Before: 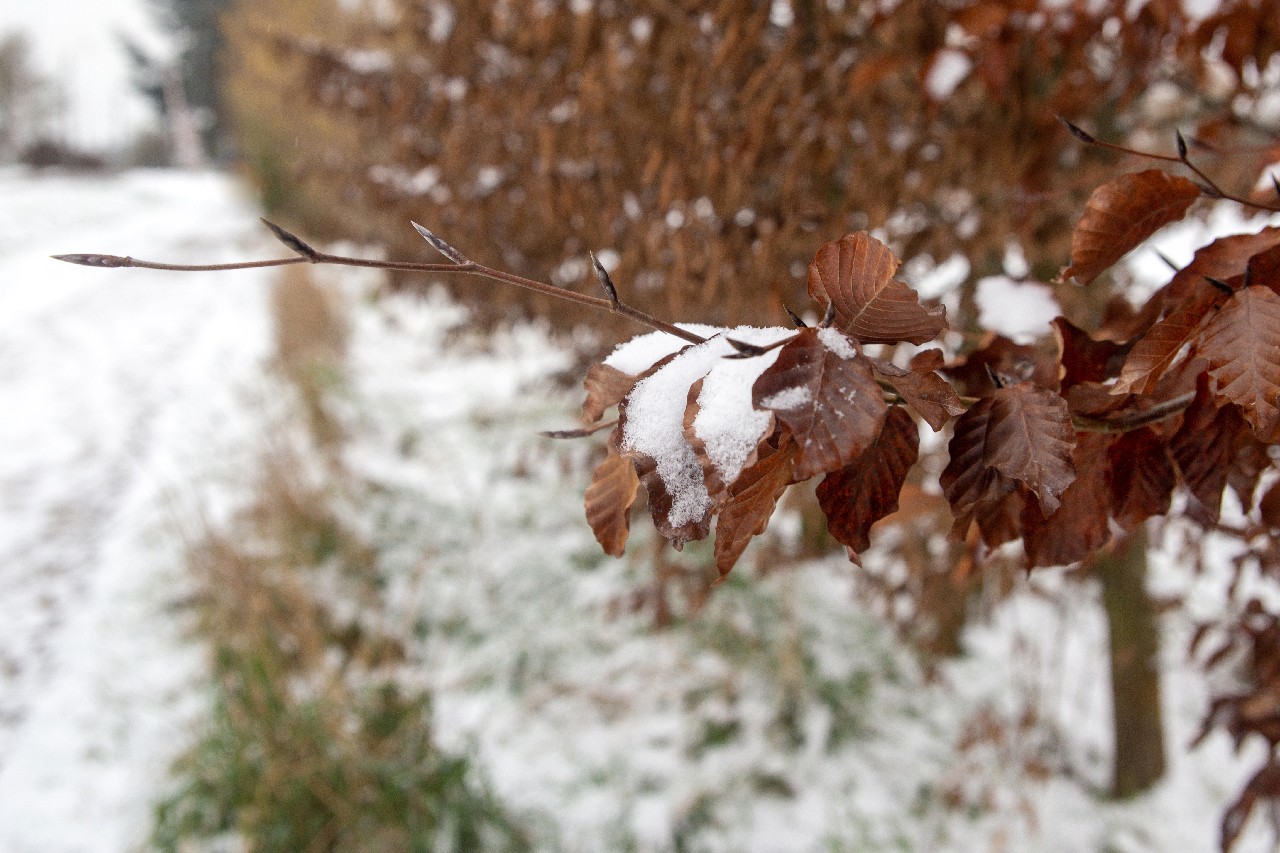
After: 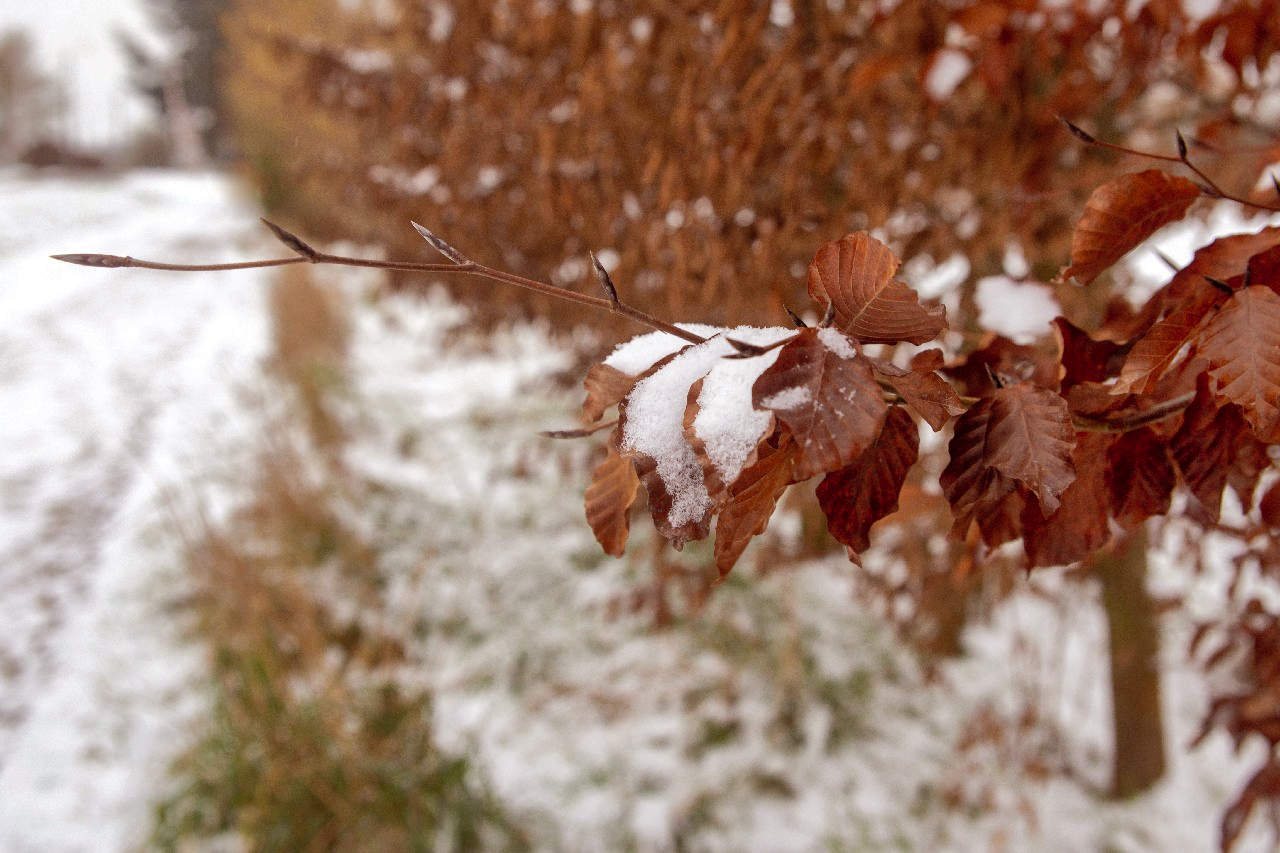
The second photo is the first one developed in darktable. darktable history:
rgb levels: mode RGB, independent channels, levels [[0, 0.5, 1], [0, 0.521, 1], [0, 0.536, 1]]
shadows and highlights: on, module defaults
